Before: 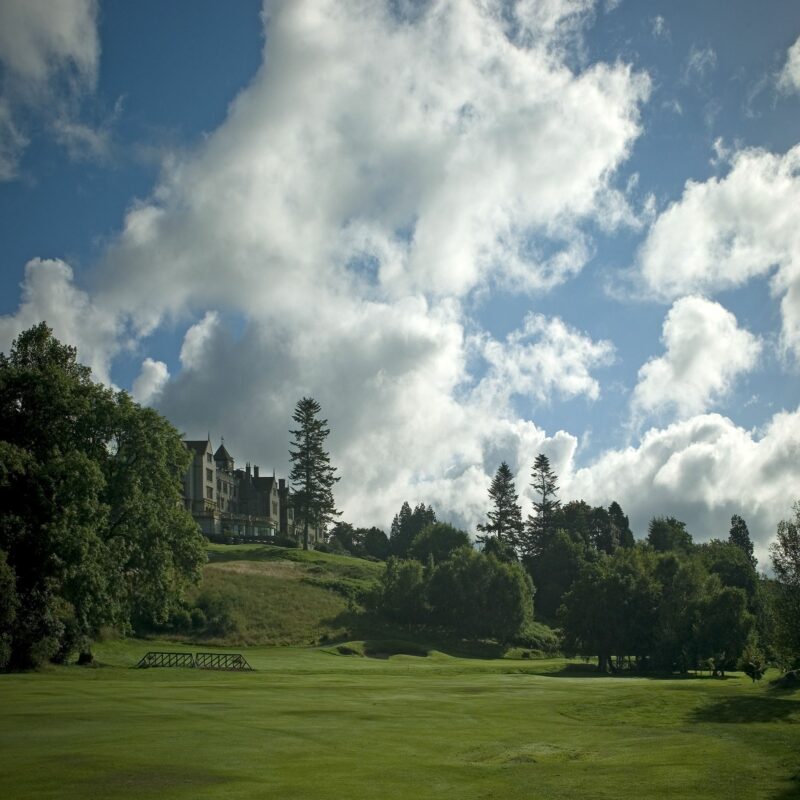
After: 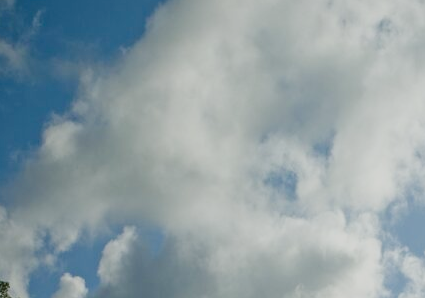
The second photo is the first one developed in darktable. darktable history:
color balance rgb: perceptual saturation grading › global saturation 20%, perceptual saturation grading › highlights -48.998%, perceptual saturation grading › shadows 25.029%, global vibrance 20%
filmic rgb: black relative exposure -7.65 EV, white relative exposure 4.56 EV, threshold 5.96 EV, hardness 3.61, enable highlight reconstruction true
crop: left 10.319%, top 10.736%, right 36.518%, bottom 51.891%
